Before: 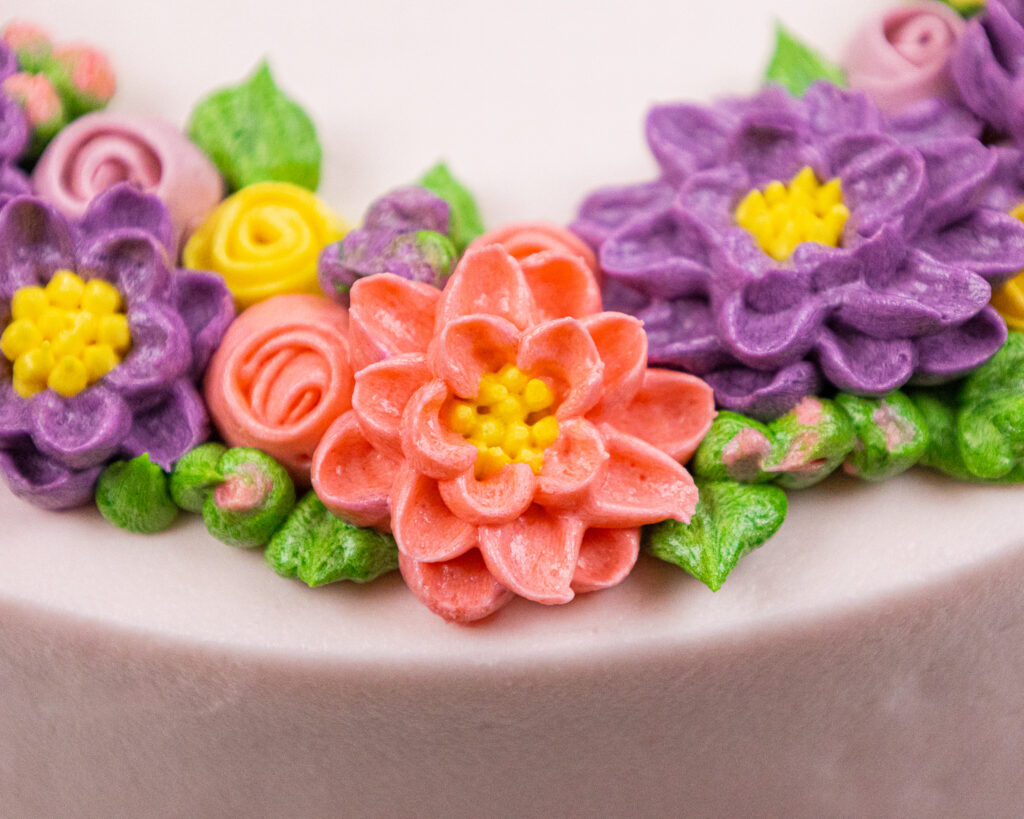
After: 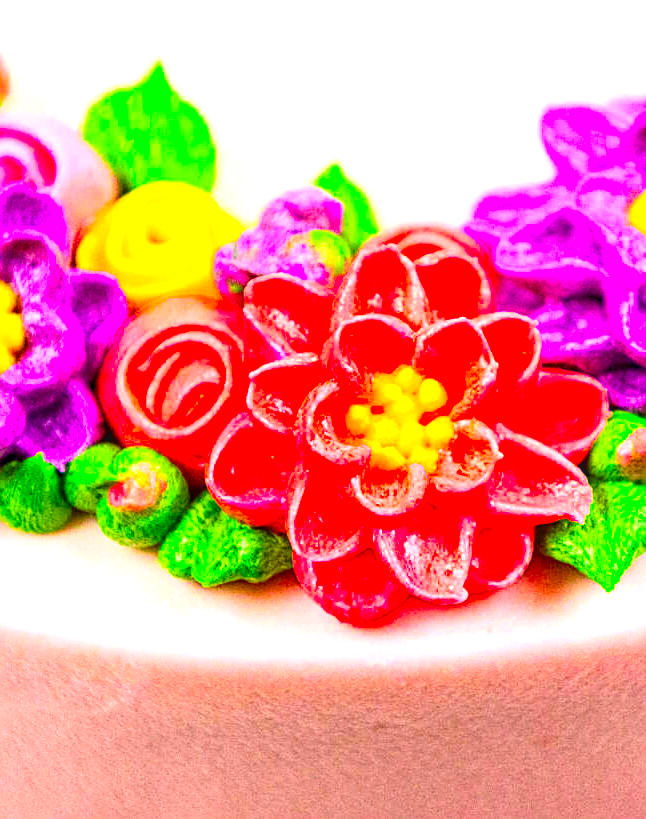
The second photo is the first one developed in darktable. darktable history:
crop: left 10.386%, right 26.528%
sharpen: on, module defaults
local contrast: on, module defaults
haze removal: compatibility mode true, adaptive false
exposure: black level correction 0, exposure 1.298 EV, compensate exposure bias true, compensate highlight preservation false
contrast brightness saturation: contrast 0.255, brightness 0.021, saturation 0.889
color balance rgb: linear chroma grading › global chroma 24.554%, perceptual saturation grading › global saturation 0.094%
